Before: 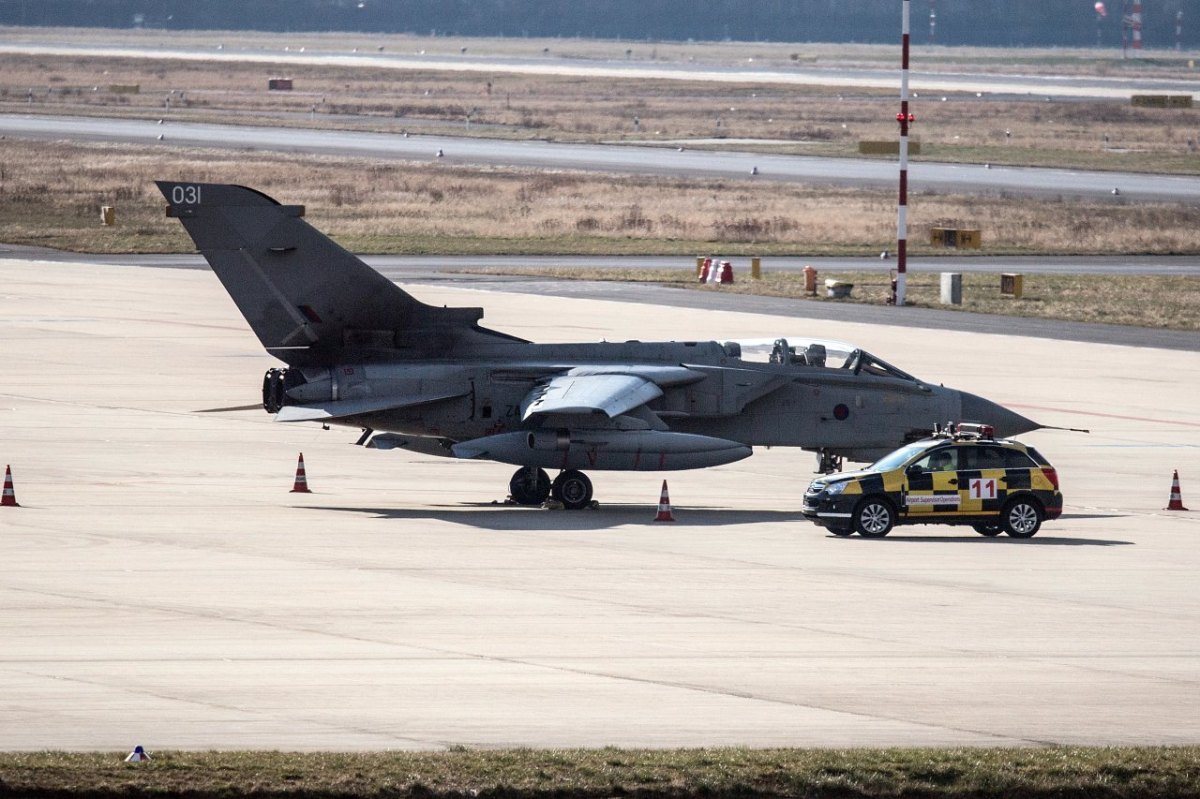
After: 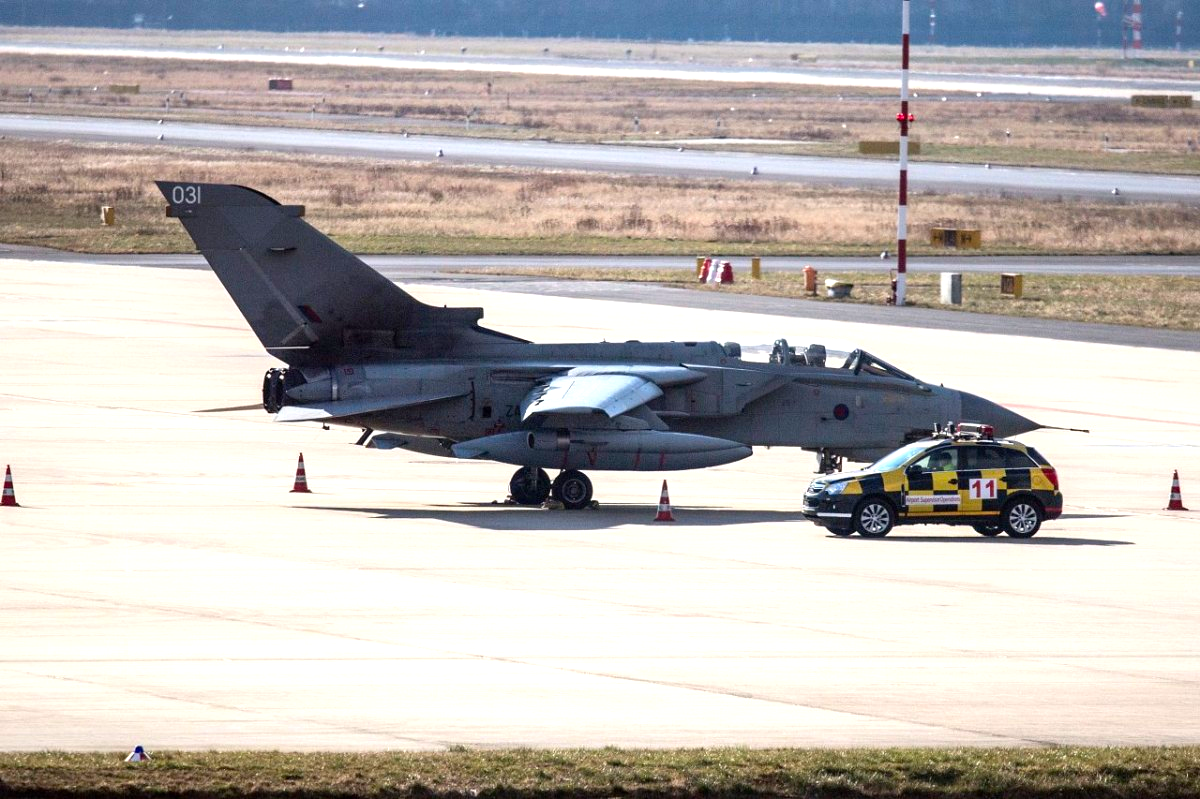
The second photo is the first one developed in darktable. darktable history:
exposure: black level correction 0.001, exposure 0.498 EV, compensate highlight preservation false
color correction: highlights b* -0.018, saturation 1.34
